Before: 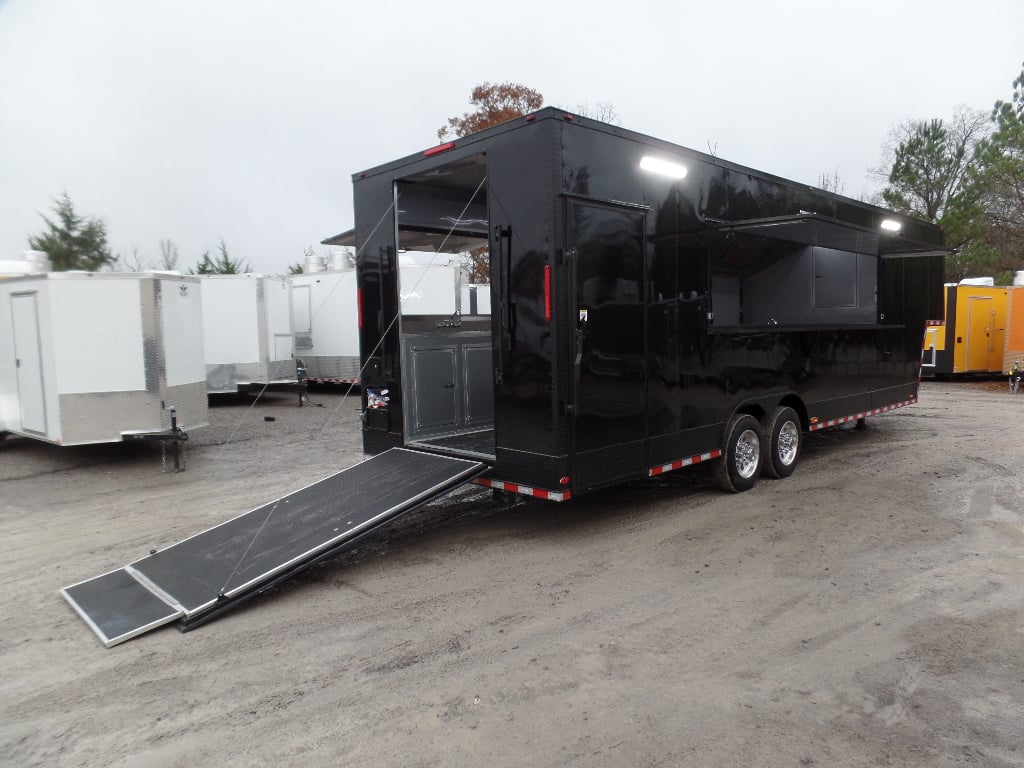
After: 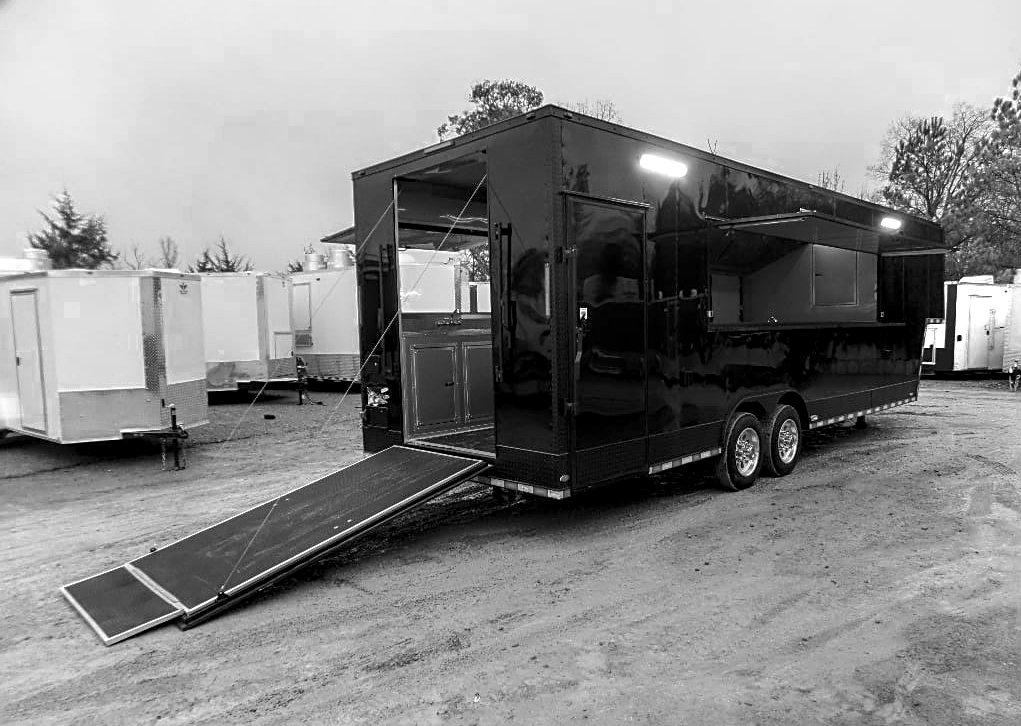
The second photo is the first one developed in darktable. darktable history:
local contrast: detail 150%
crop: top 0.301%, right 0.264%, bottom 5.051%
sharpen: amount 0.493
color balance rgb: perceptual saturation grading › global saturation 0.603%, perceptual saturation grading › mid-tones 11.25%
color zones: curves: ch0 [(0, 0.554) (0.146, 0.662) (0.293, 0.86) (0.503, 0.774) (0.637, 0.106) (0.74, 0.072) (0.866, 0.488) (0.998, 0.569)]; ch1 [(0, 0) (0.143, 0) (0.286, 0) (0.429, 0) (0.571, 0) (0.714, 0) (0.857, 0)]
